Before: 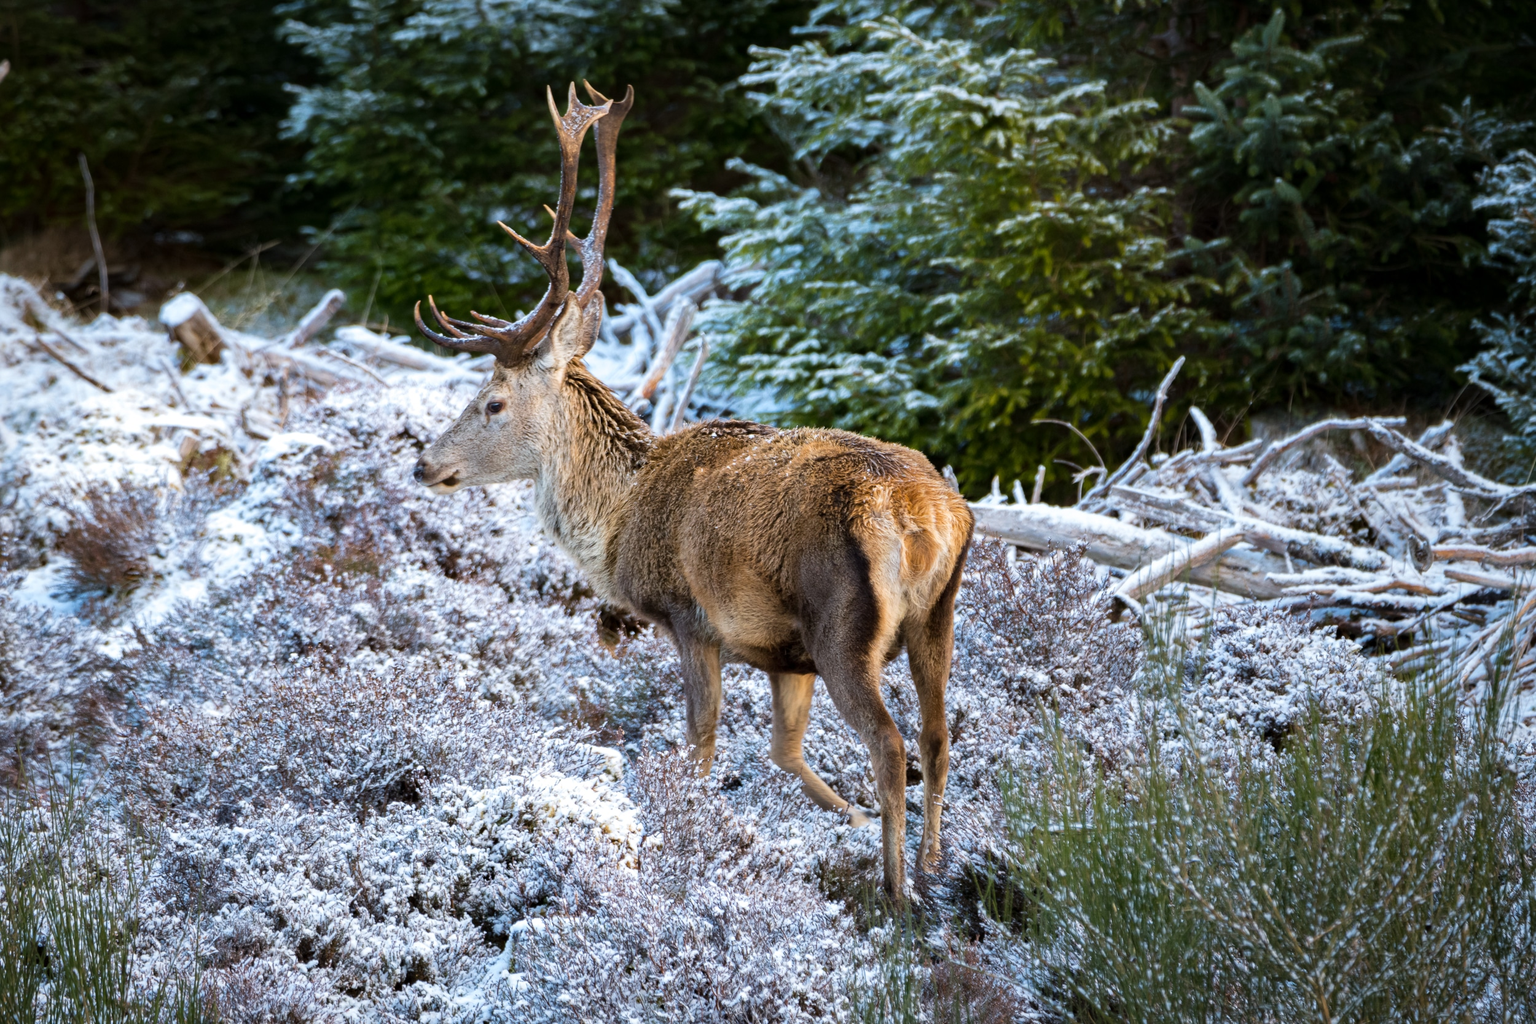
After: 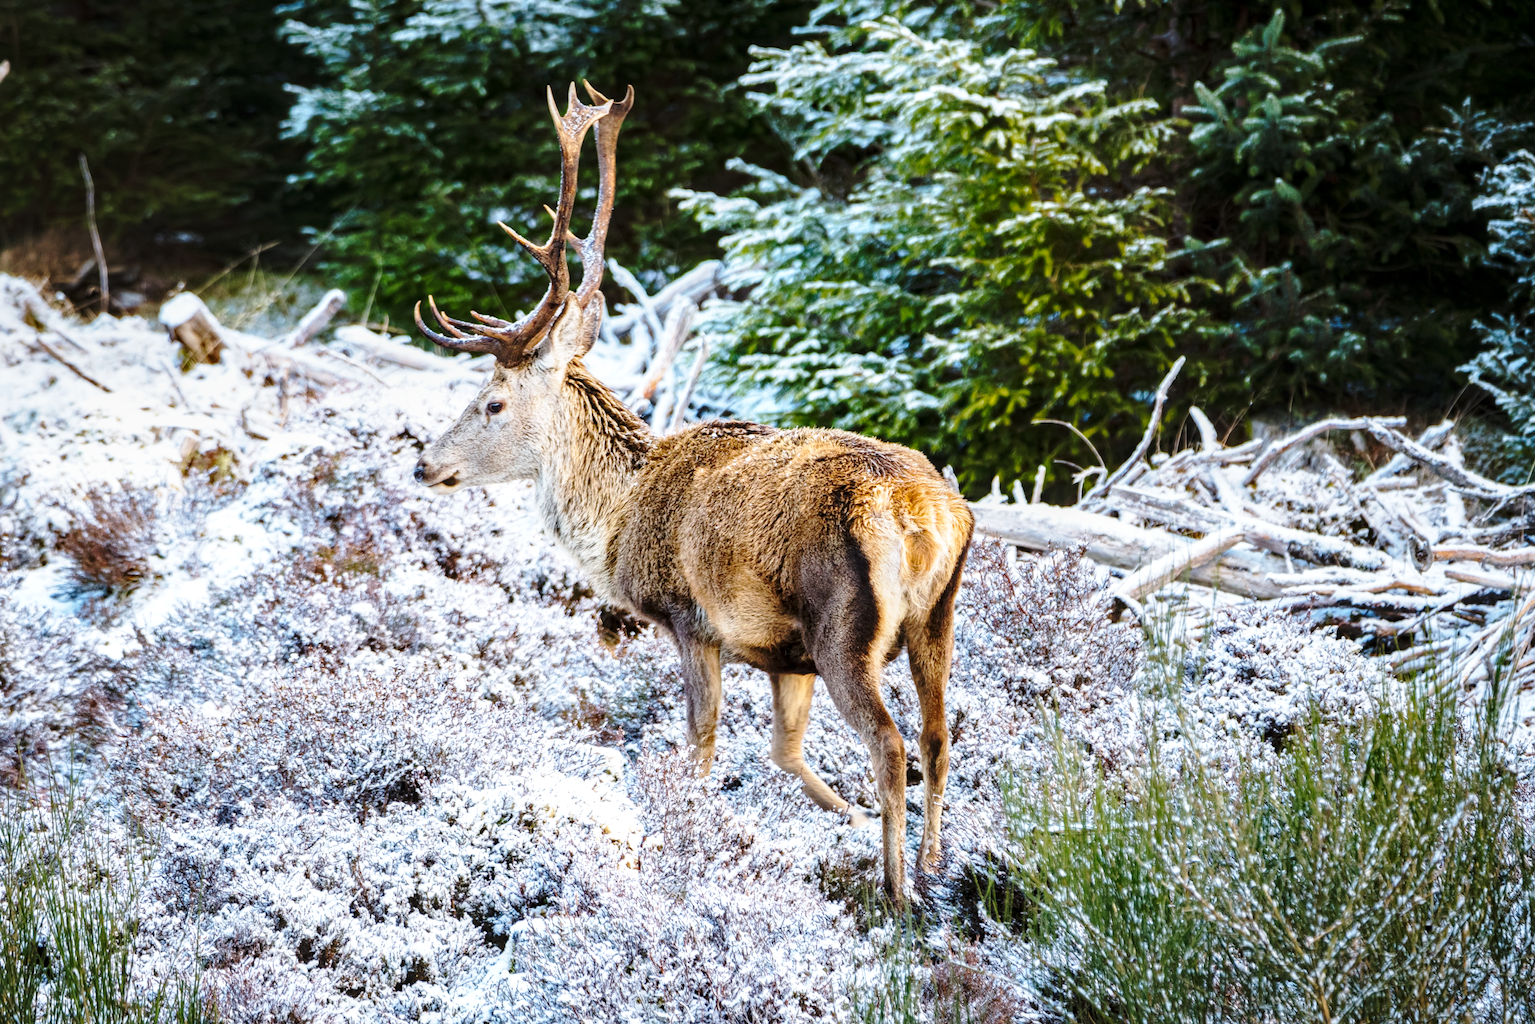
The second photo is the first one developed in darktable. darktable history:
local contrast: on, module defaults
base curve: curves: ch0 [(0, 0) (0.032, 0.037) (0.105, 0.228) (0.435, 0.76) (0.856, 0.983) (1, 1)], preserve colors none
